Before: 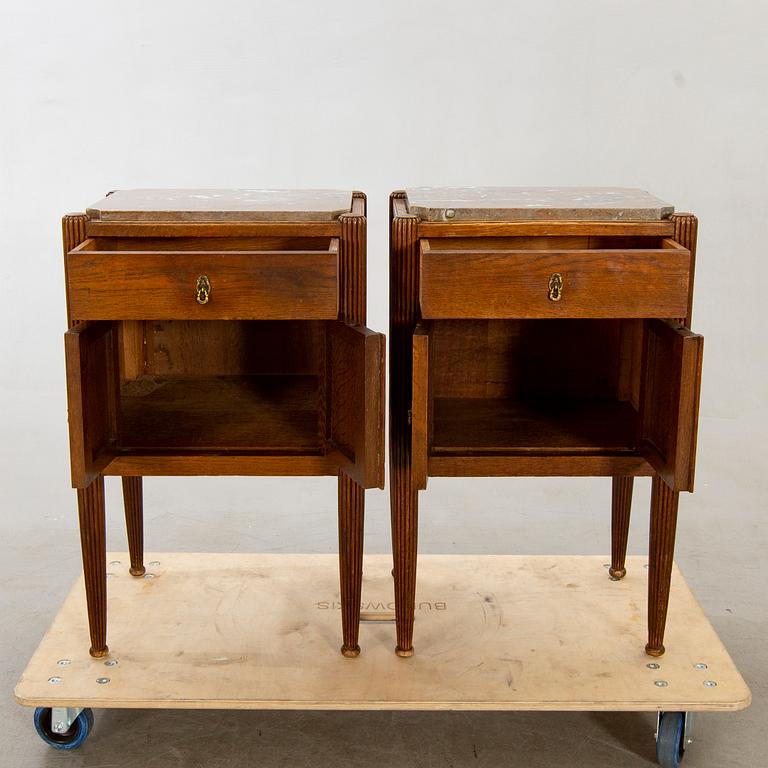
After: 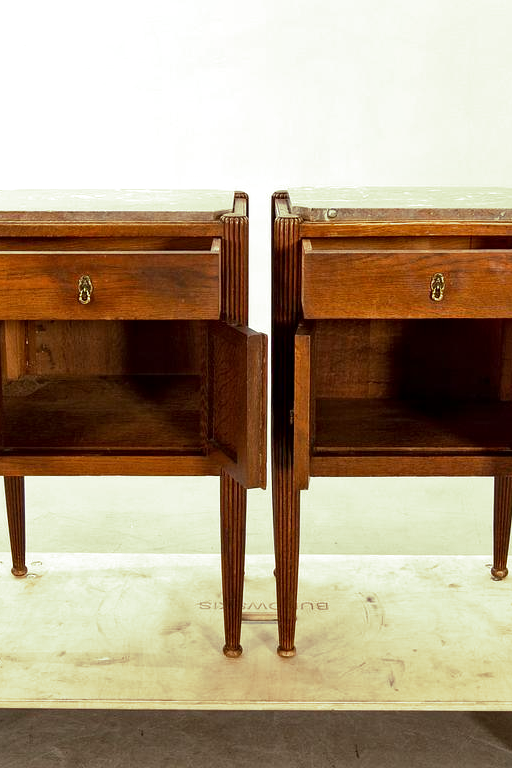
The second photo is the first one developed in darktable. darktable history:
crop and rotate: left 15.446%, right 17.836%
exposure: exposure 0.4 EV, compensate highlight preservation false
local contrast: mode bilateral grid, contrast 28, coarseness 16, detail 115%, midtone range 0.2
split-toning: shadows › hue 290.82°, shadows › saturation 0.34, highlights › saturation 0.38, balance 0, compress 50%
